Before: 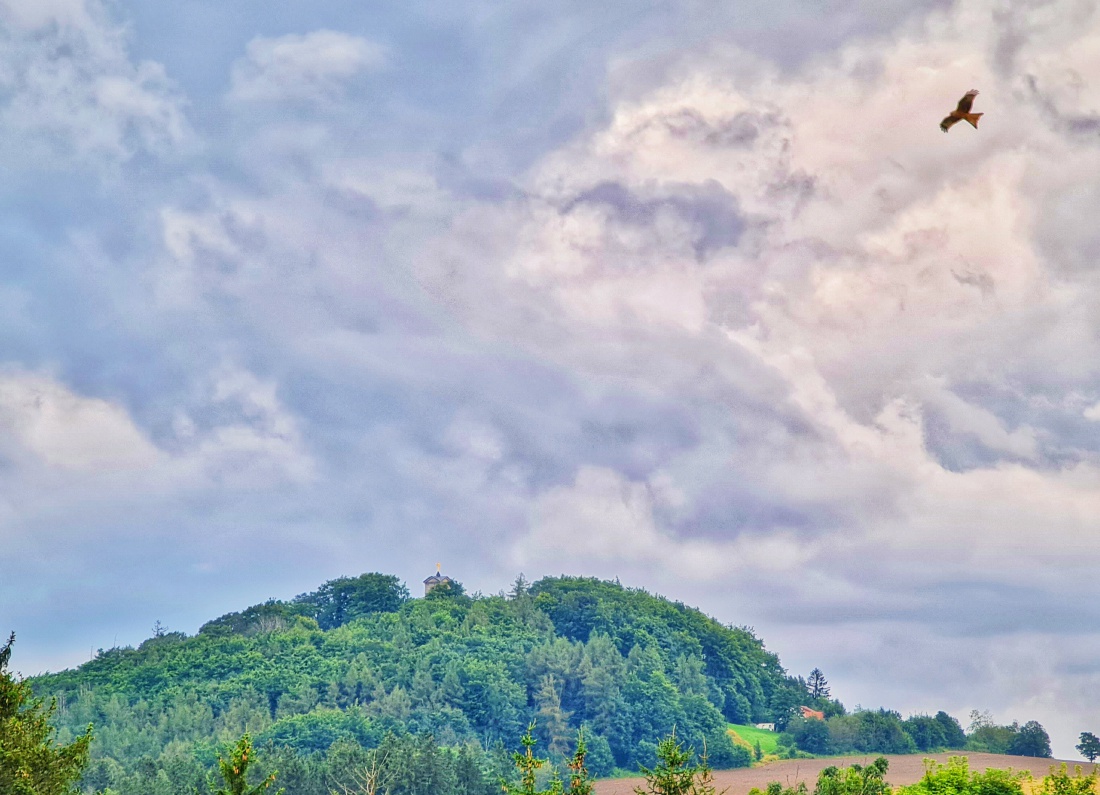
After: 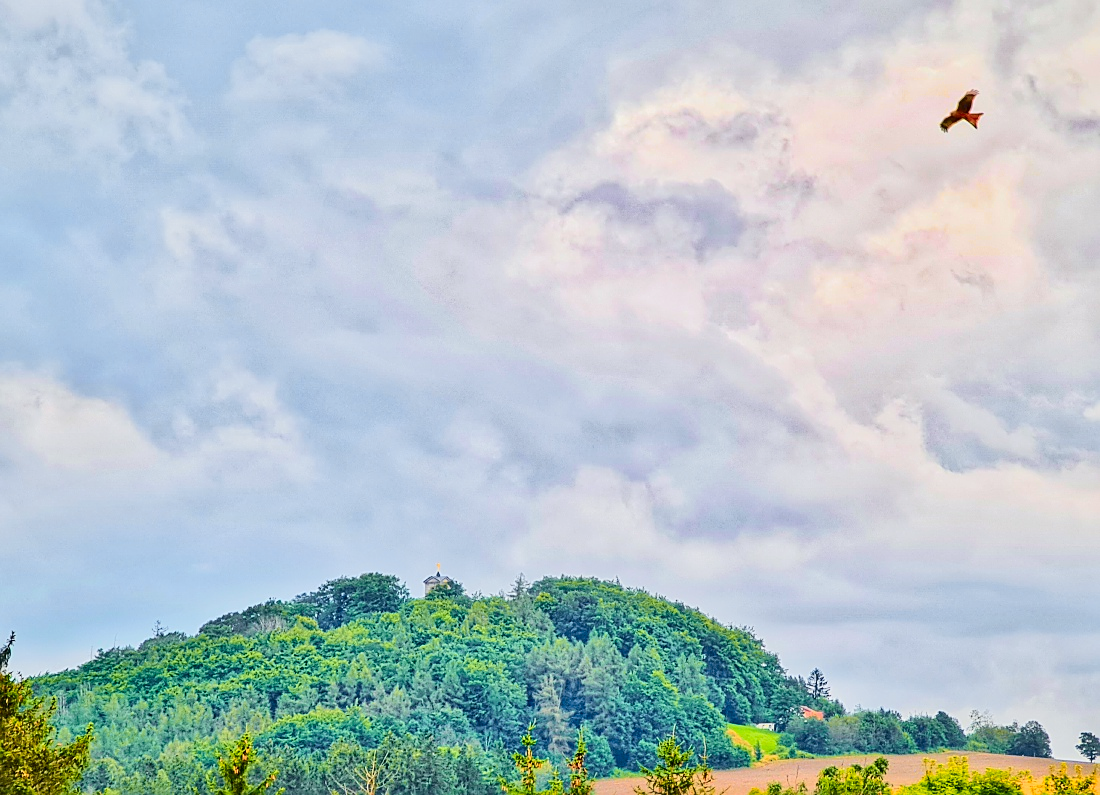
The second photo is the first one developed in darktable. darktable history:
sharpen: on, module defaults
tone curve: curves: ch0 [(0, 0.003) (0.113, 0.081) (0.207, 0.184) (0.515, 0.612) (0.712, 0.793) (0.984, 0.961)]; ch1 [(0, 0) (0.172, 0.123) (0.317, 0.272) (0.414, 0.382) (0.476, 0.479) (0.505, 0.498) (0.534, 0.534) (0.621, 0.65) (0.709, 0.764) (1, 1)]; ch2 [(0, 0) (0.411, 0.424) (0.505, 0.505) (0.521, 0.524) (0.537, 0.57) (0.65, 0.699) (1, 1)], color space Lab, independent channels, preserve colors none
color zones: curves: ch1 [(0.235, 0.558) (0.75, 0.5)]; ch2 [(0.25, 0.462) (0.749, 0.457)], mix 40.67%
